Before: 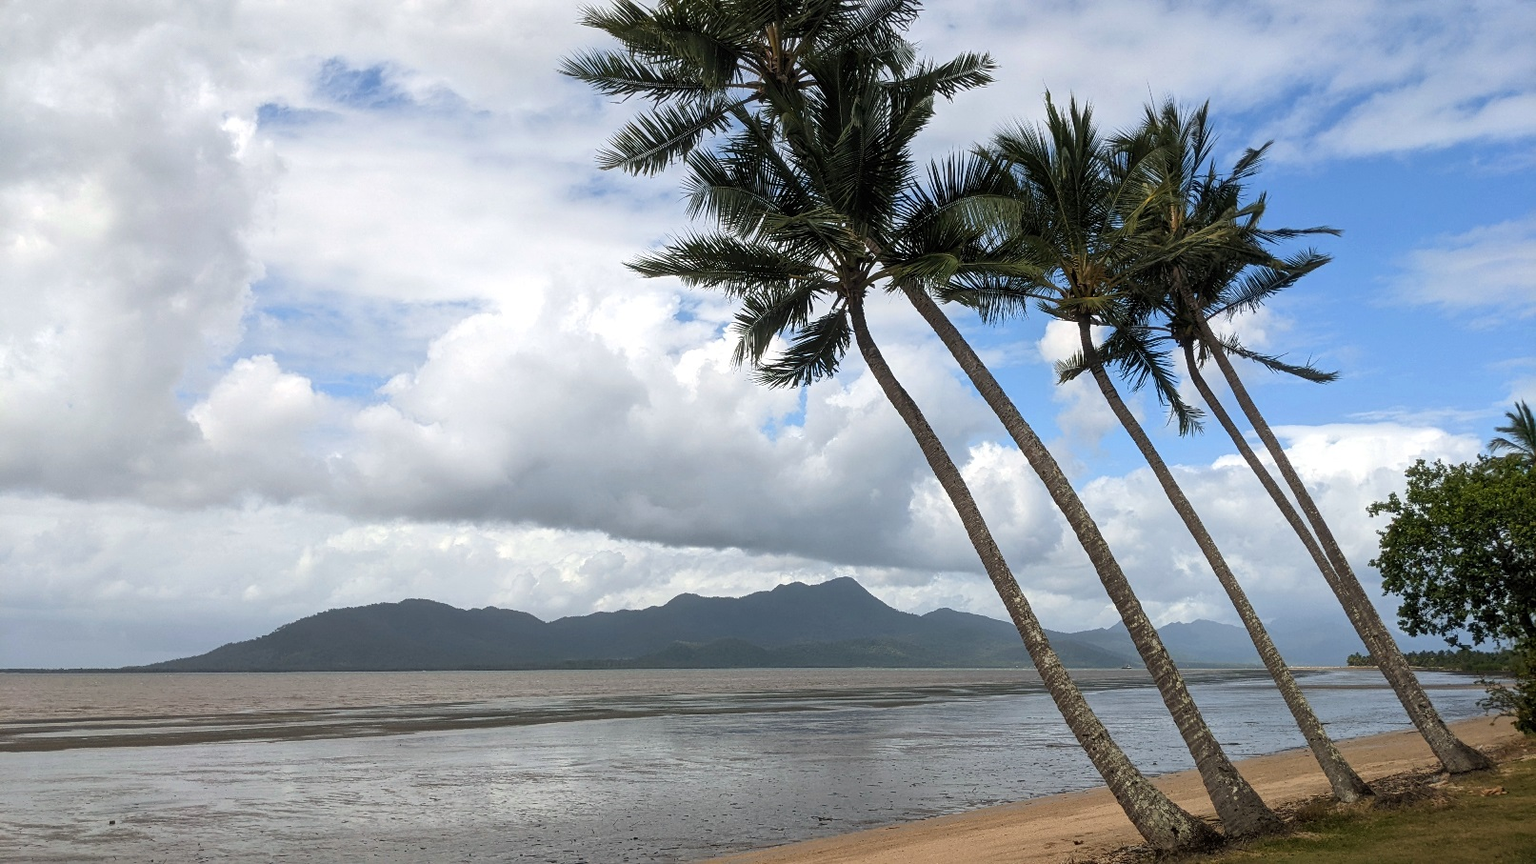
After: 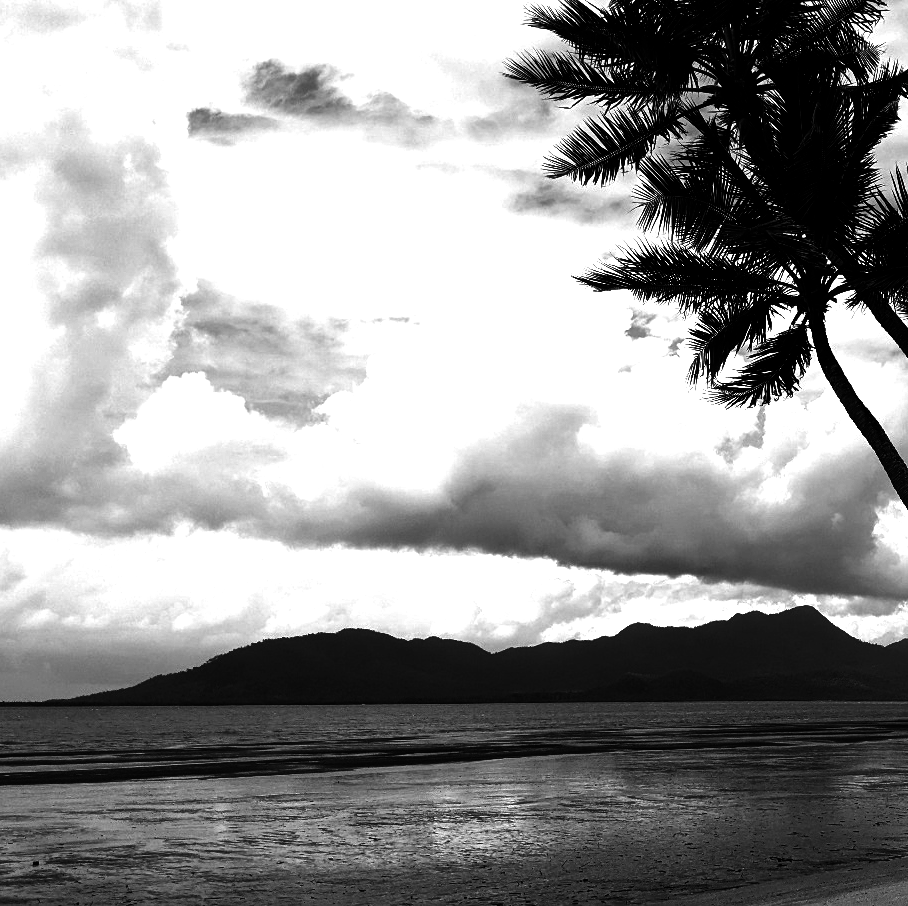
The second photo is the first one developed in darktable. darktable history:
crop: left 5.114%, right 38.589%
monochrome: a 32, b 64, size 2.3
contrast brightness saturation: brightness -1, saturation 1
tone equalizer: -8 EV -0.75 EV, -7 EV -0.7 EV, -6 EV -0.6 EV, -5 EV -0.4 EV, -3 EV 0.4 EV, -2 EV 0.6 EV, -1 EV 0.7 EV, +0 EV 0.75 EV, edges refinement/feathering 500, mask exposure compensation -1.57 EV, preserve details no
